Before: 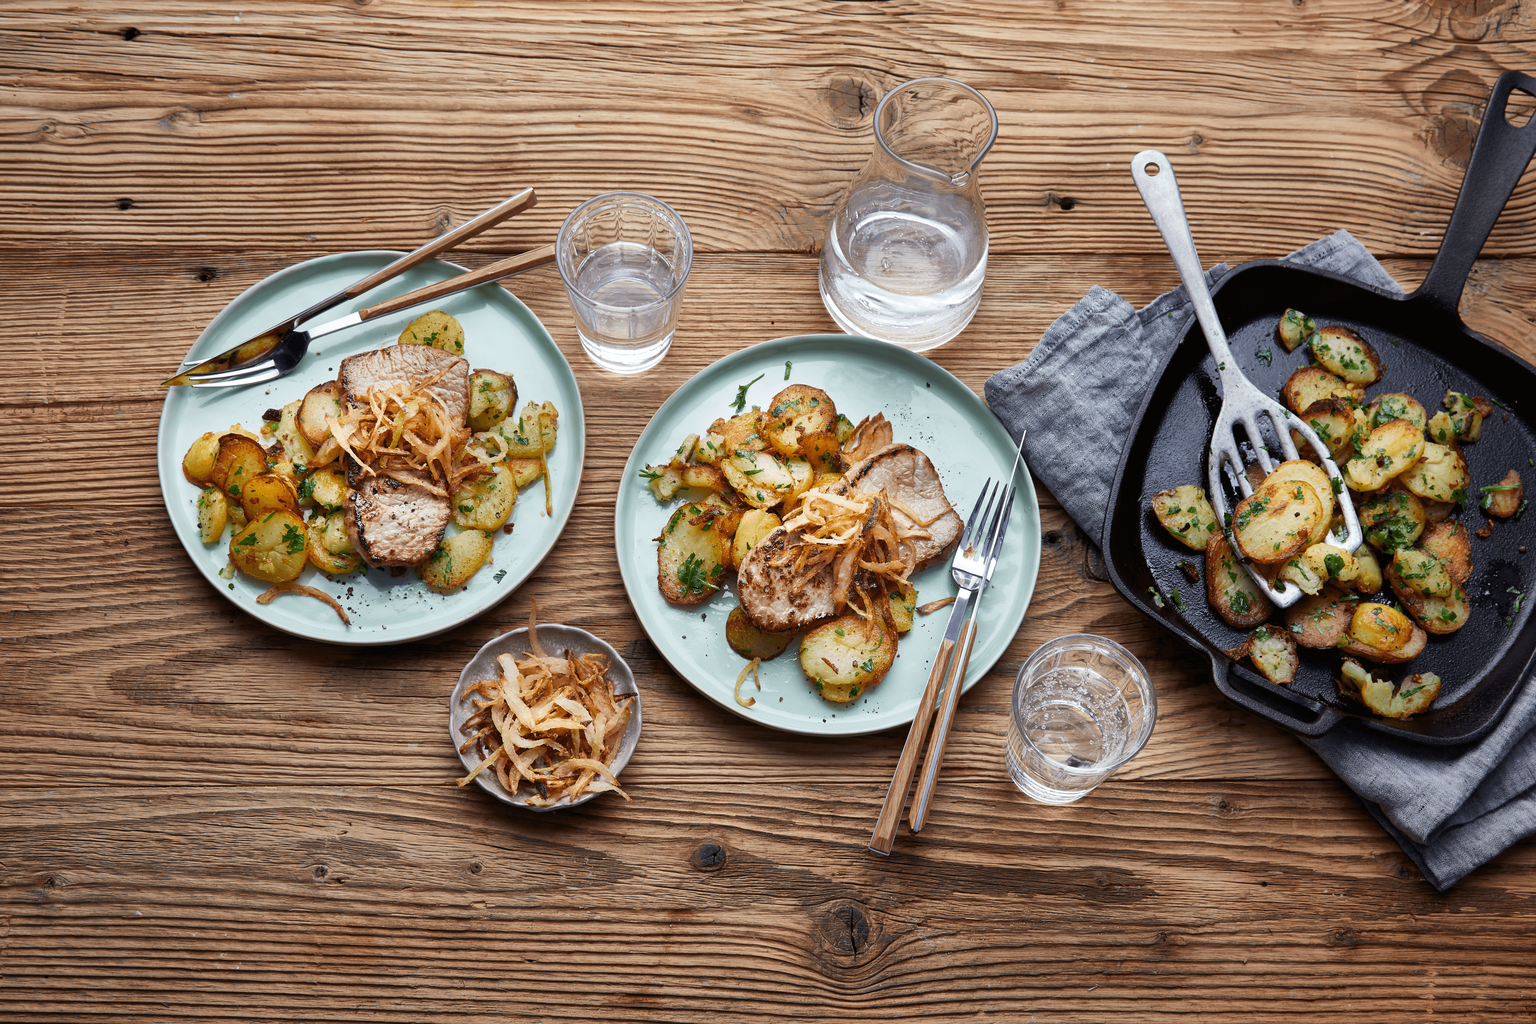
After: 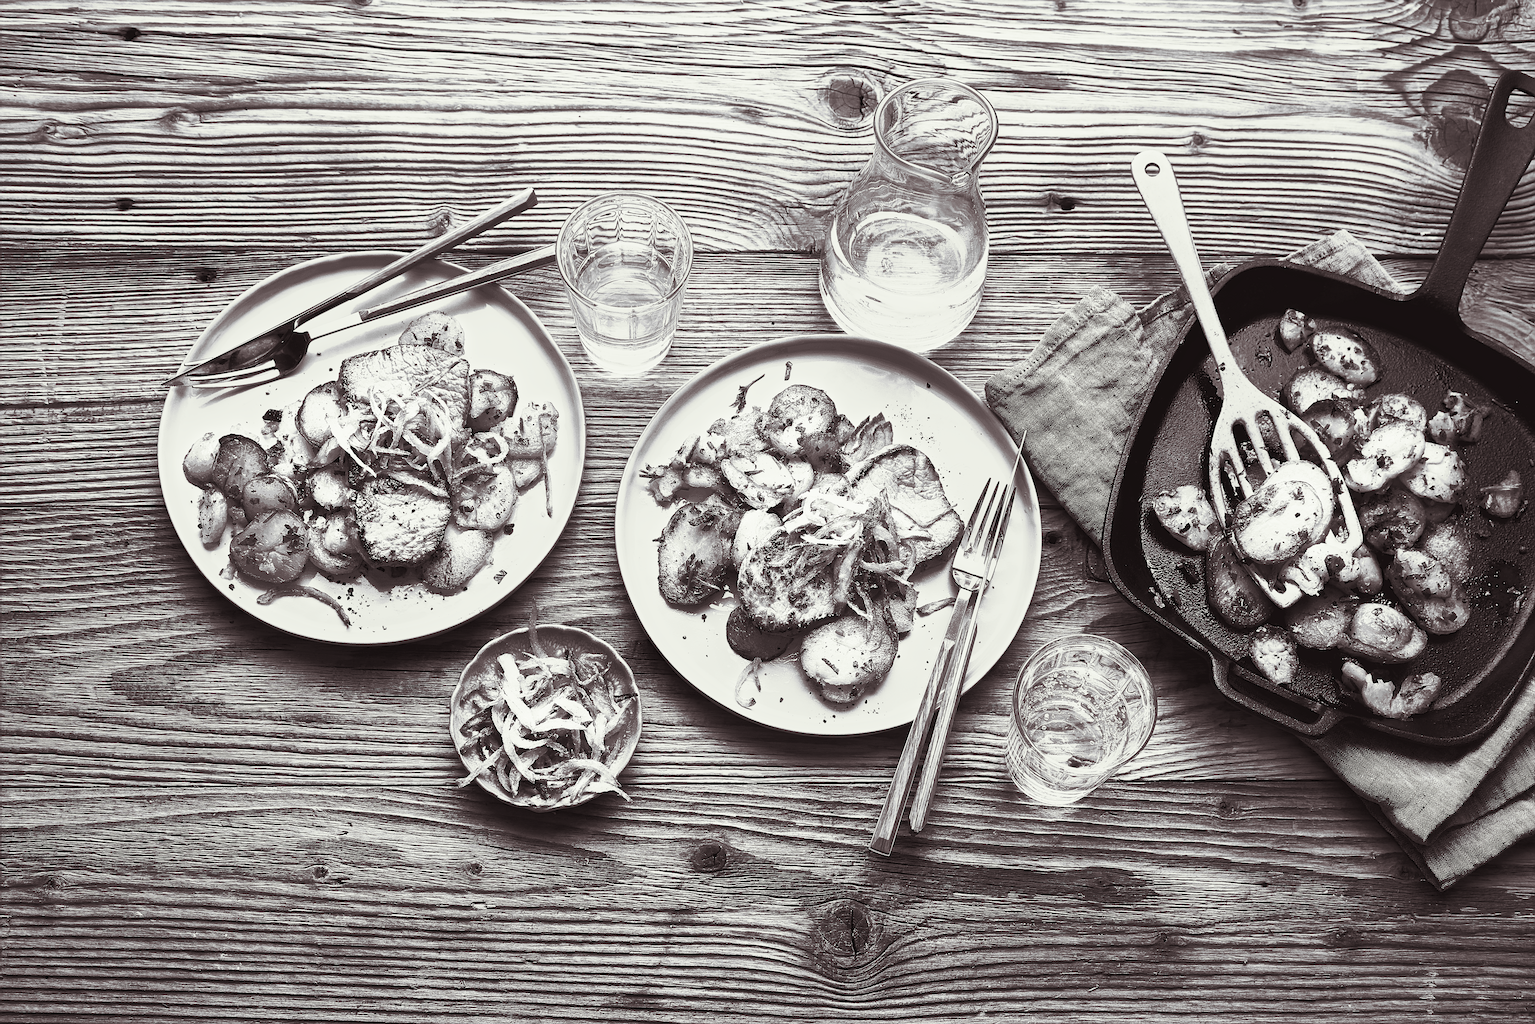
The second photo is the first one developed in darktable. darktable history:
split-toning: shadows › saturation 0.2
contrast brightness saturation: contrast 1, brightness 1, saturation 1
color balance rgb: shadows lift › luminance -10%, highlights gain › luminance 10%, saturation formula JzAzBz (2021)
exposure: black level correction 0, exposure -0.766 EV, compensate highlight preservation false
monochrome: a 30.25, b 92.03
sharpen: amount 0.901
